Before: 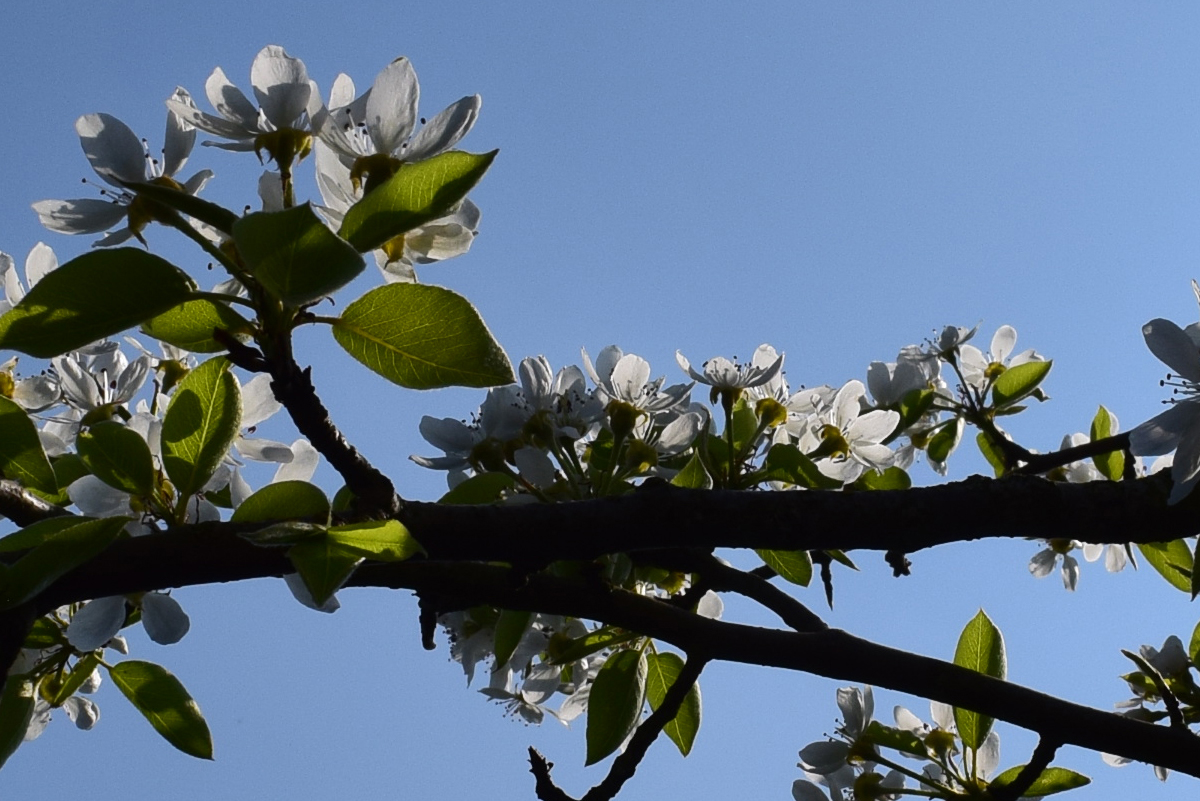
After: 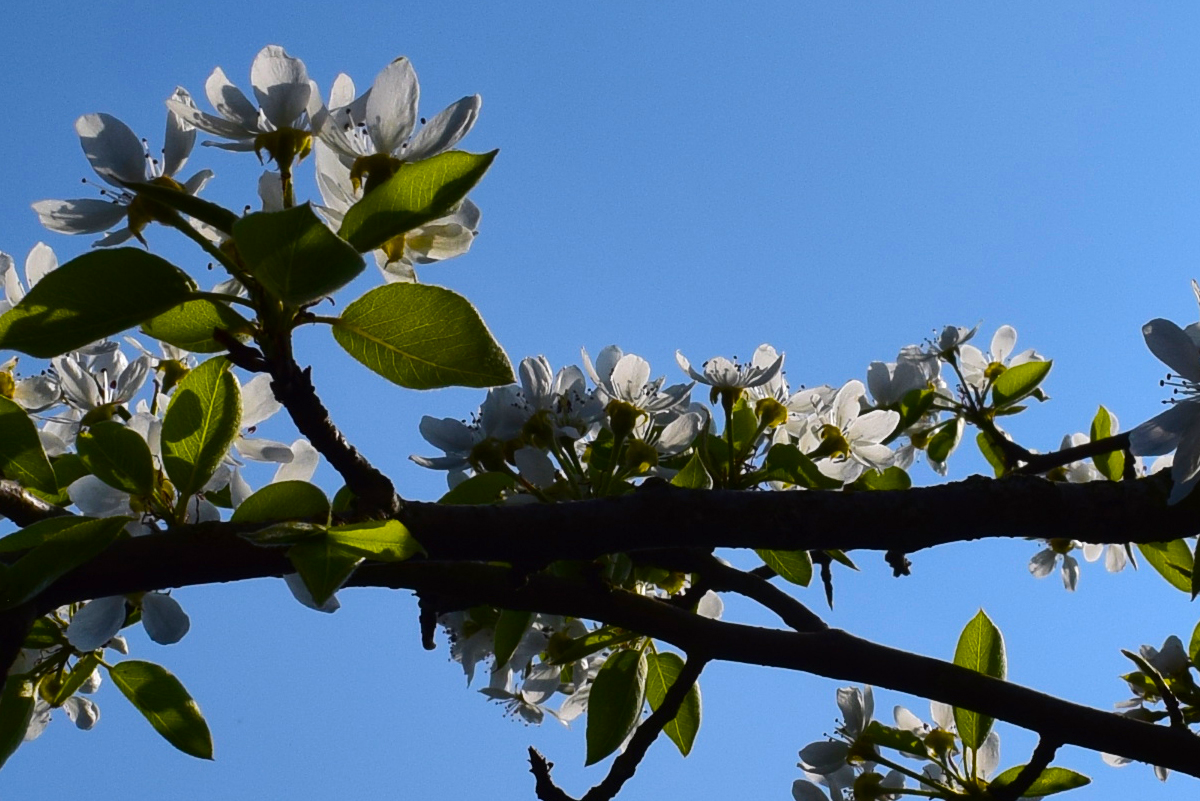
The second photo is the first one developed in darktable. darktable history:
color balance rgb: perceptual saturation grading › global saturation 42.951%, global vibrance 19.471%
